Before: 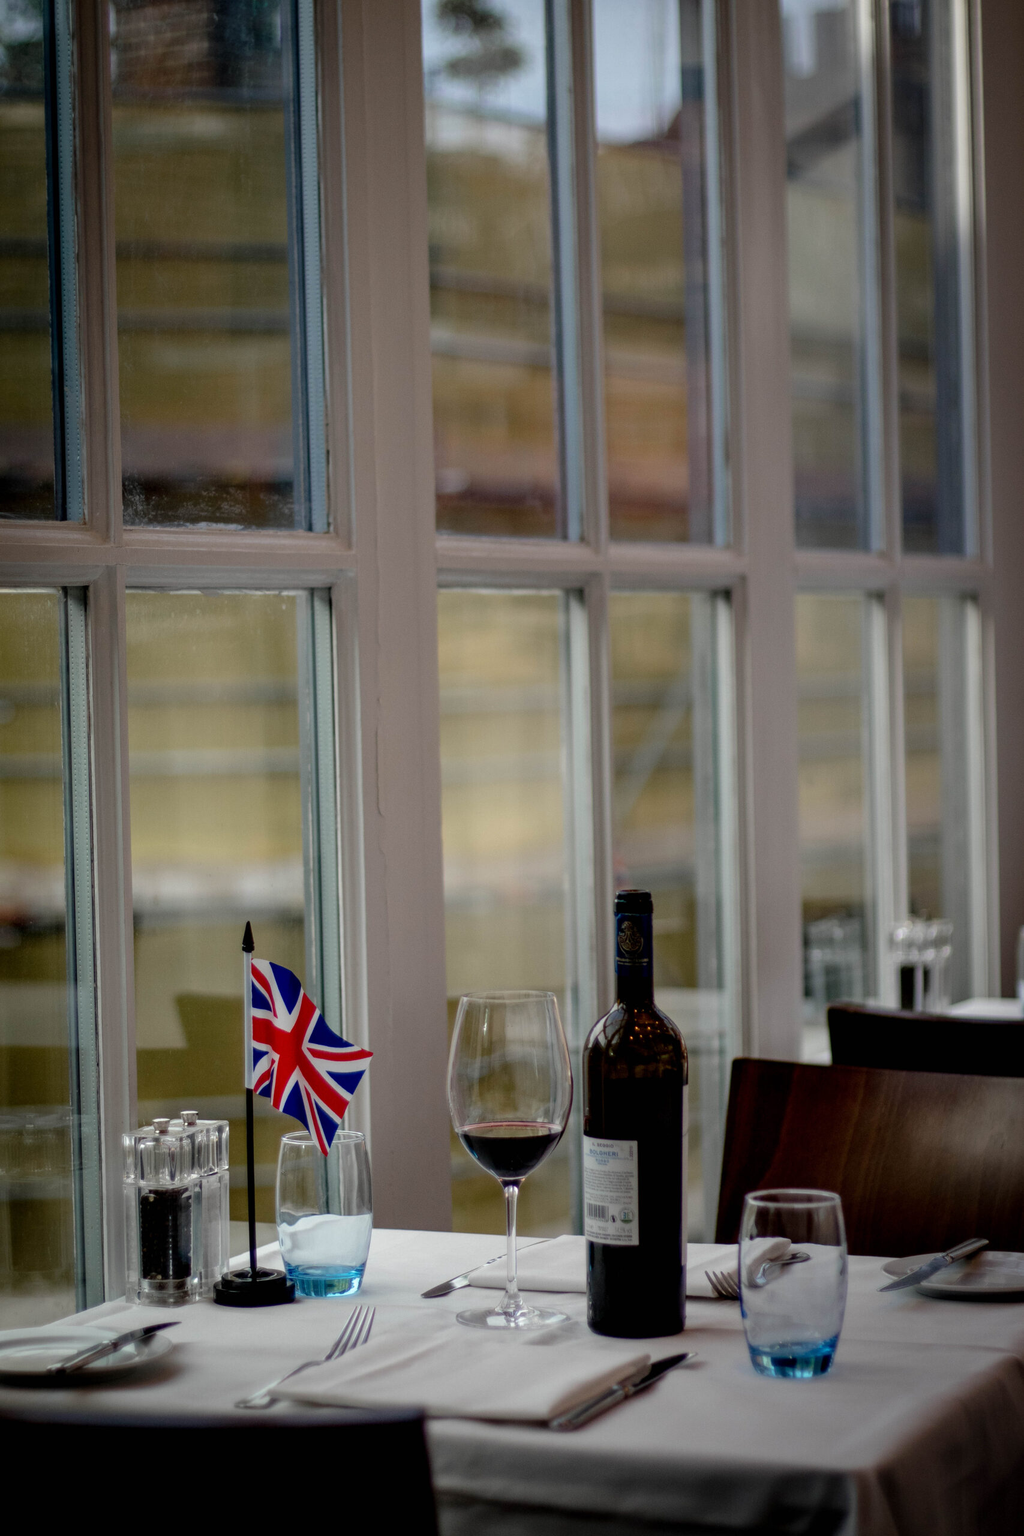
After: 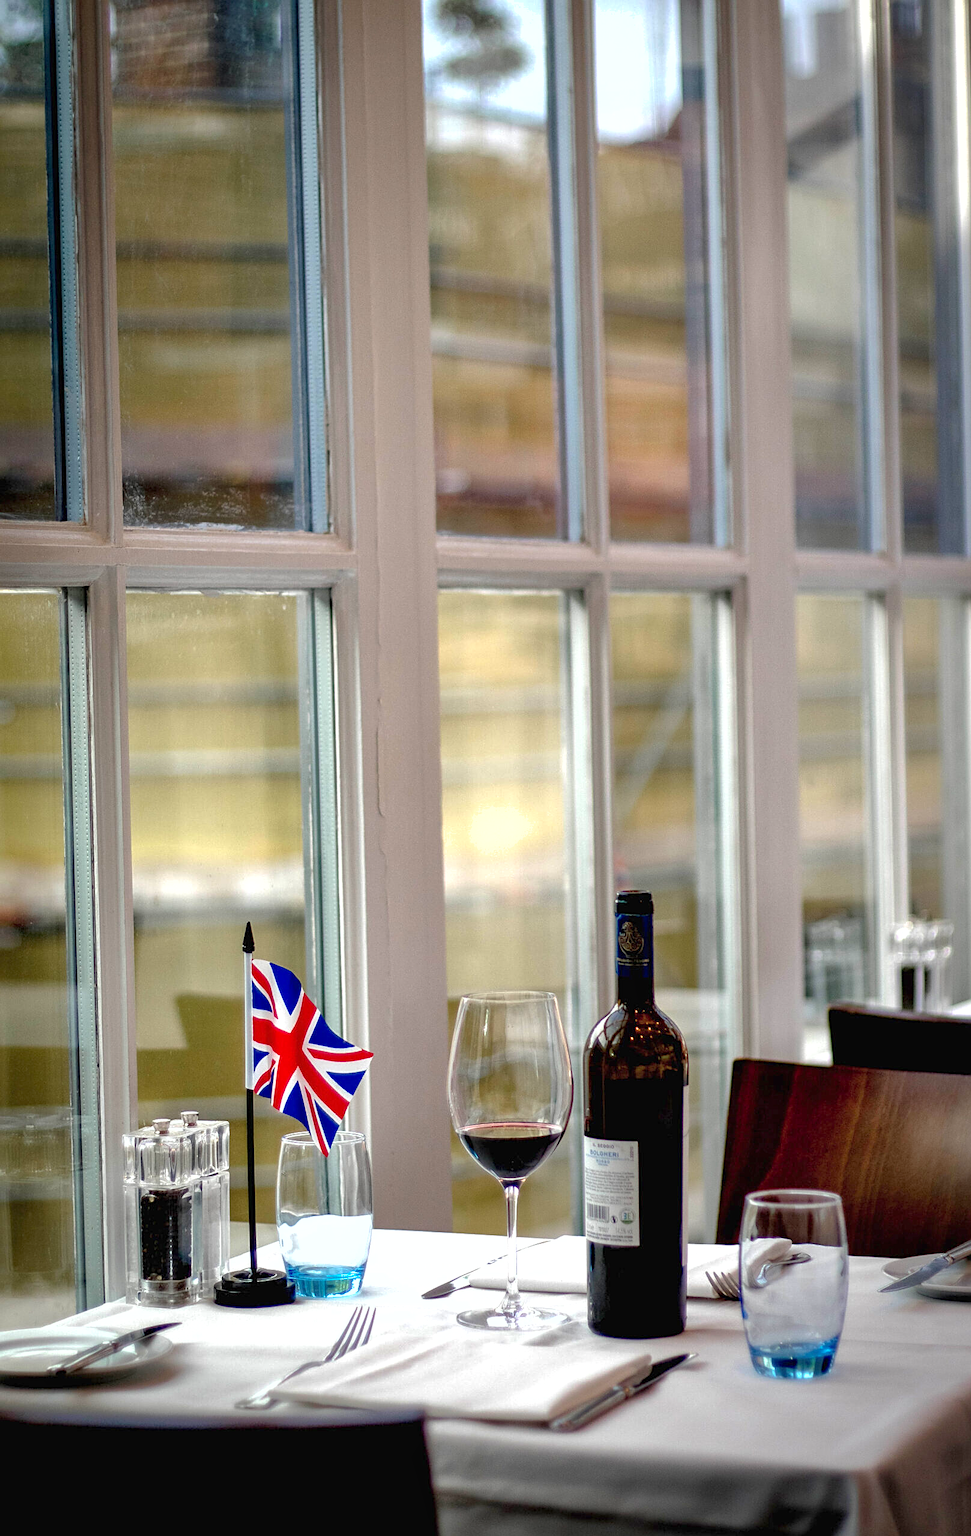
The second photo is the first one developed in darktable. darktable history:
sharpen: on, module defaults
shadows and highlights: on, module defaults
crop and rotate: right 5.167%
exposure: black level correction 0, exposure 1.2 EV, compensate exposure bias true, compensate highlight preservation false
